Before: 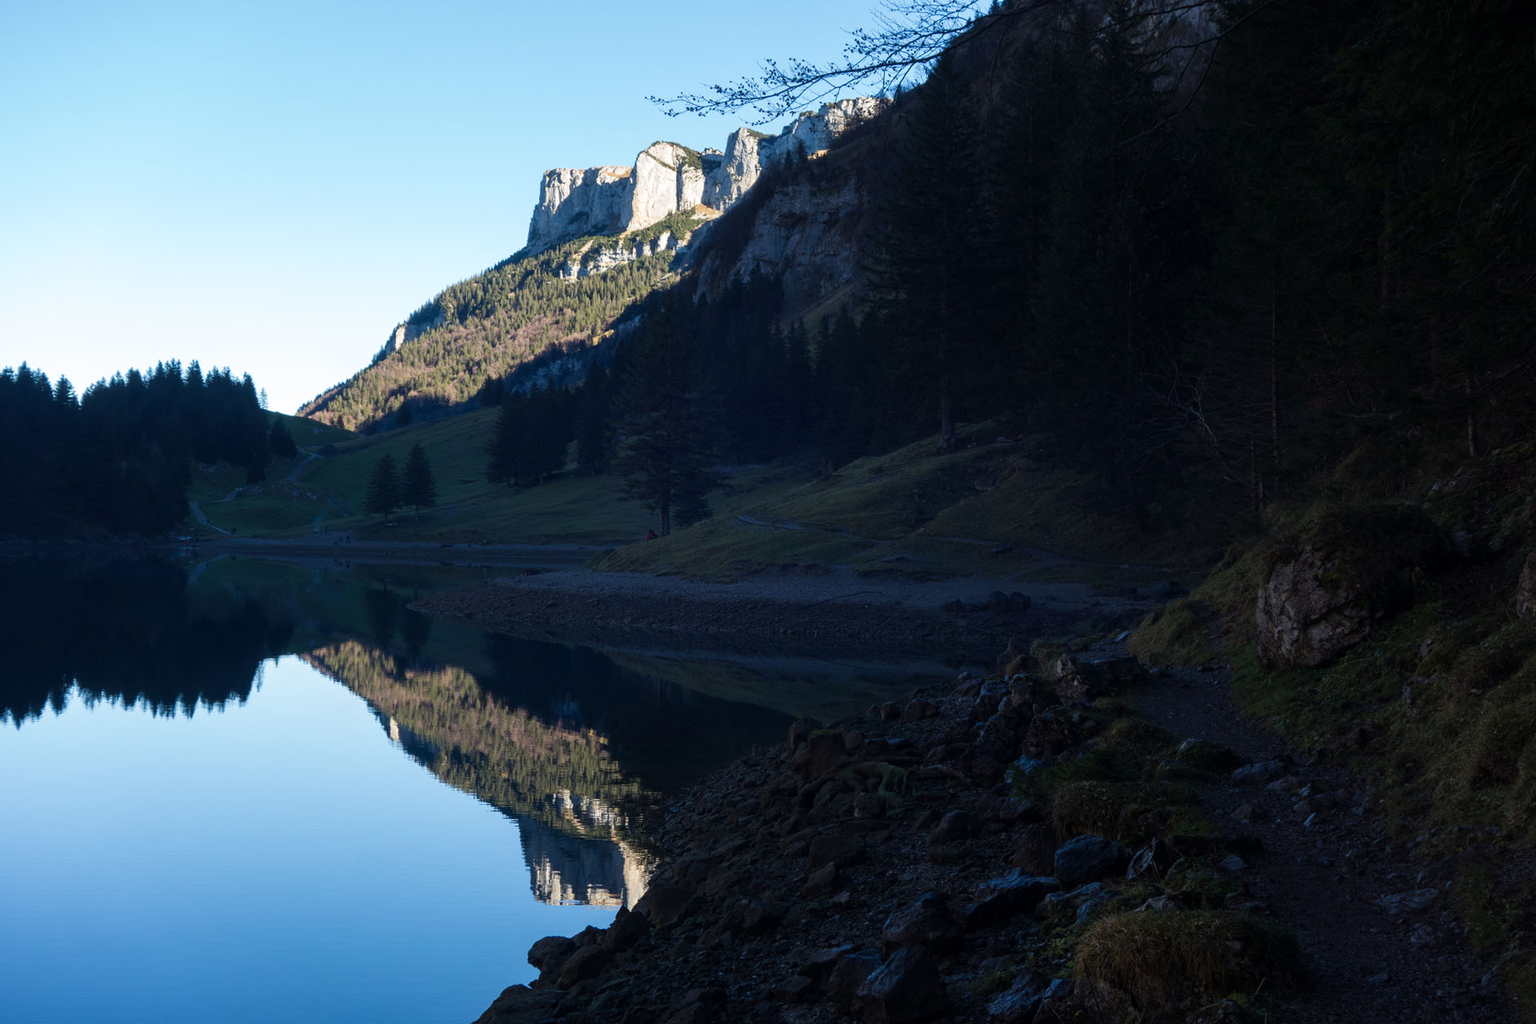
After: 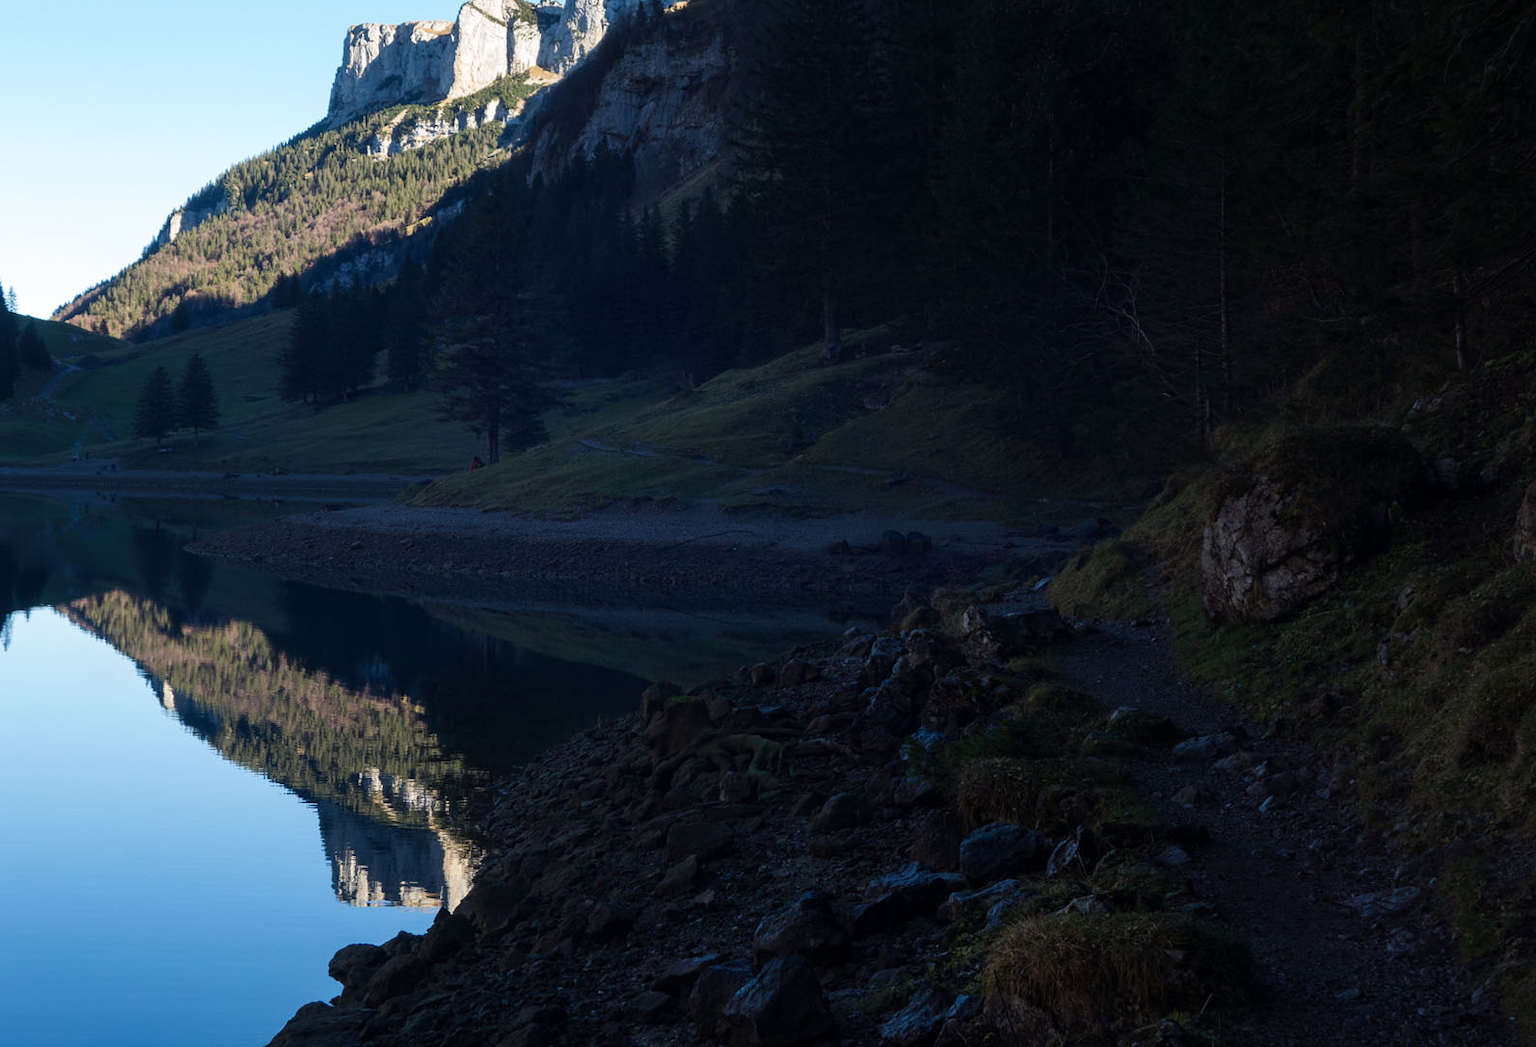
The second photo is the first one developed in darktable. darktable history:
crop: left 16.515%, top 14.587%
